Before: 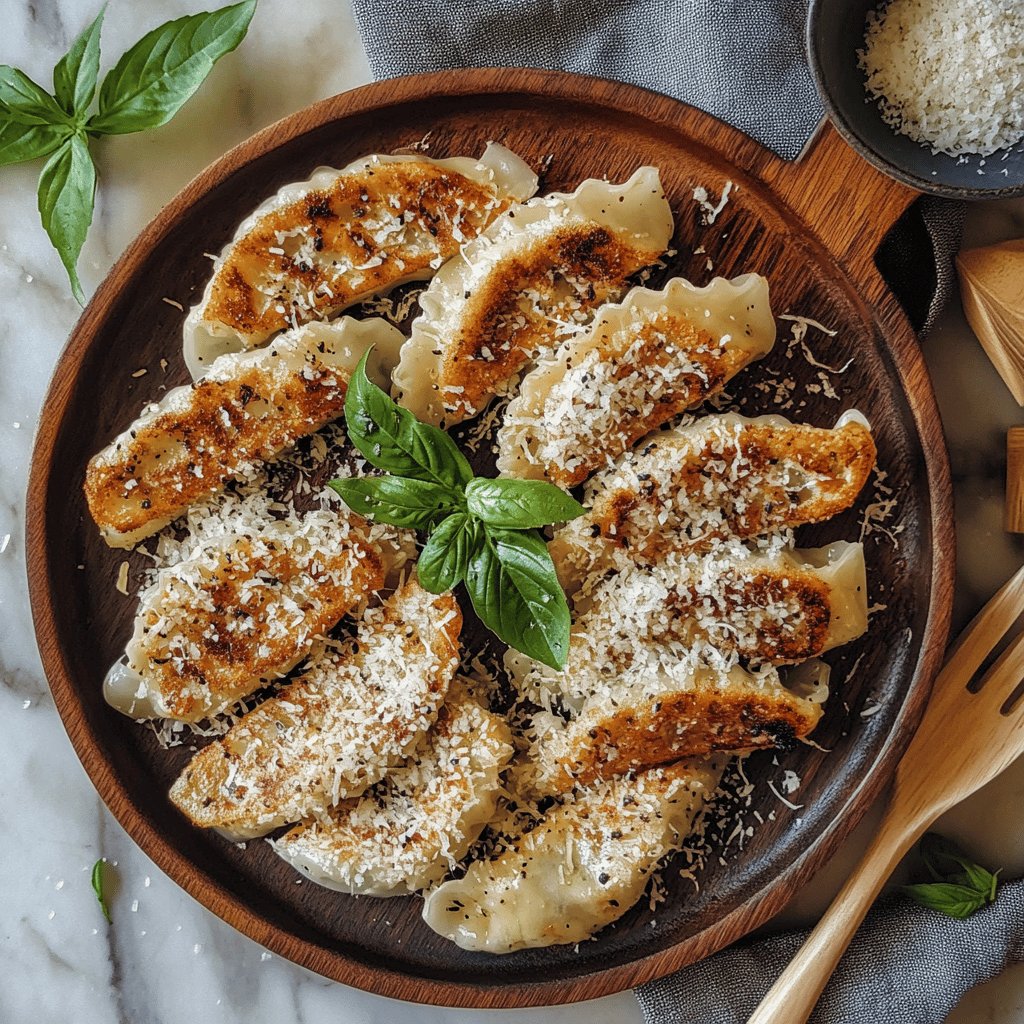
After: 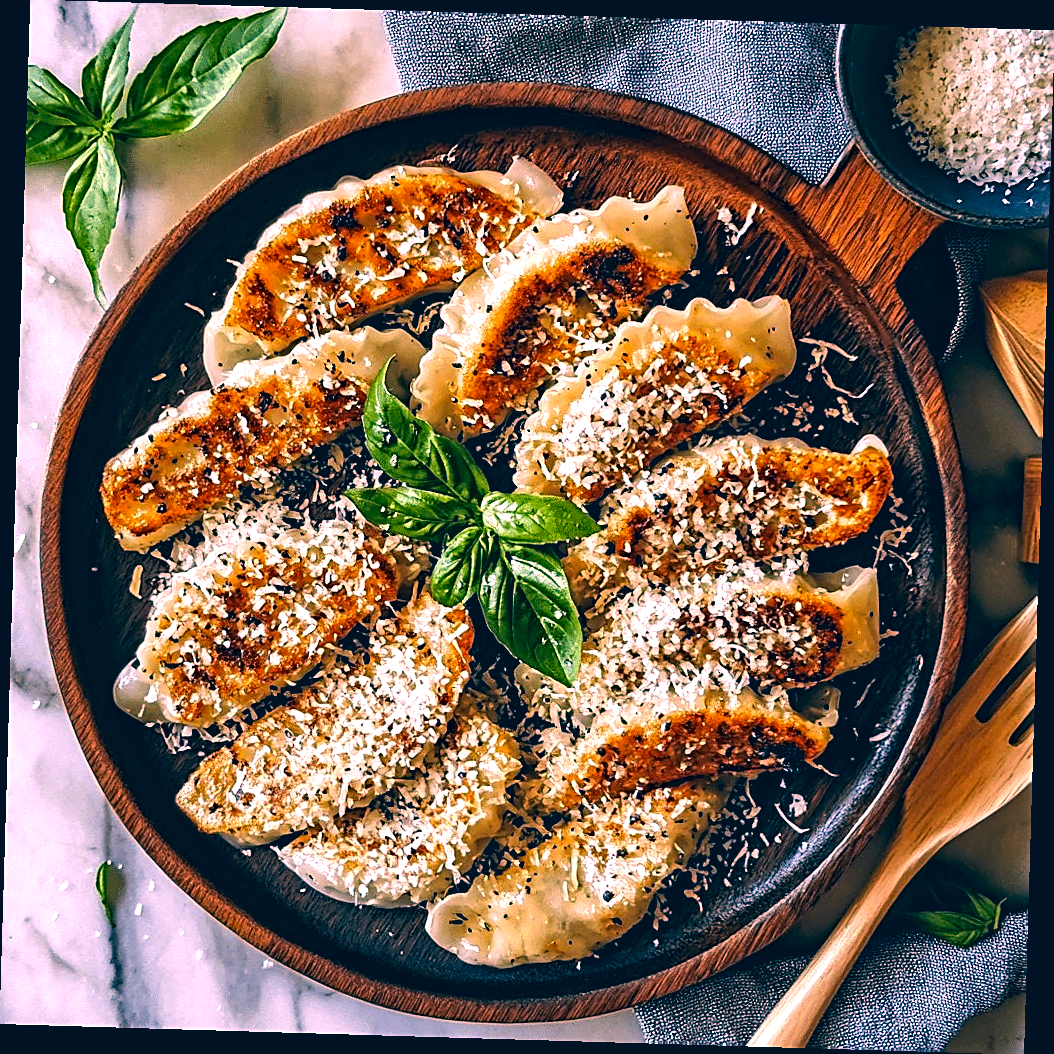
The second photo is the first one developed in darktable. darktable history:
tone equalizer: -8 EV -0.75 EV, -7 EV -0.7 EV, -6 EV -0.6 EV, -5 EV -0.4 EV, -3 EV 0.4 EV, -2 EV 0.6 EV, -1 EV 0.7 EV, +0 EV 0.75 EV, edges refinement/feathering 500, mask exposure compensation -1.57 EV, preserve details no
rotate and perspective: rotation 1.72°, automatic cropping off
local contrast: mode bilateral grid, contrast 20, coarseness 50, detail 120%, midtone range 0.2
color correction: highlights a* 17.03, highlights b* 0.205, shadows a* -15.38, shadows b* -14.56, saturation 1.5
sharpen: on, module defaults
contrast equalizer: y [[0.5, 0.5, 0.501, 0.63, 0.504, 0.5], [0.5 ×6], [0.5 ×6], [0 ×6], [0 ×6]]
